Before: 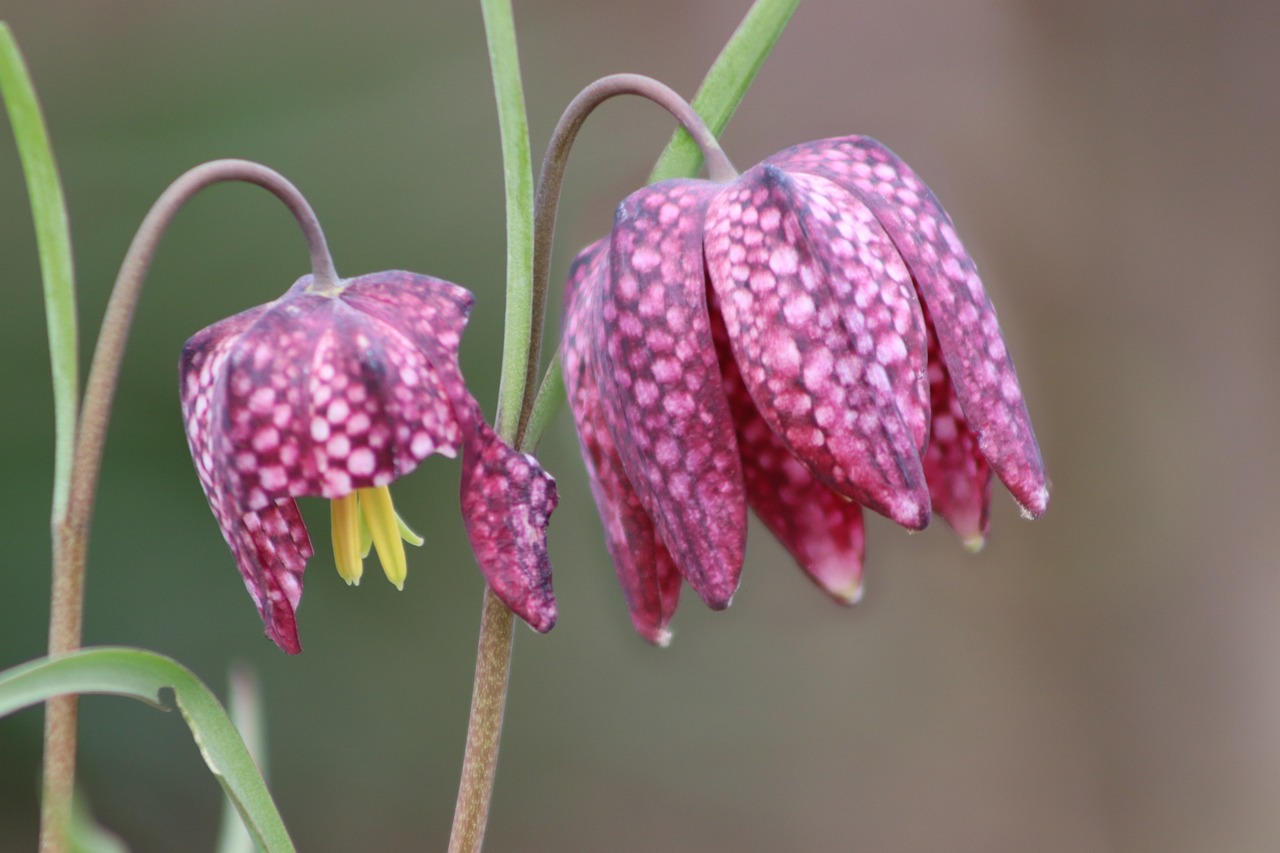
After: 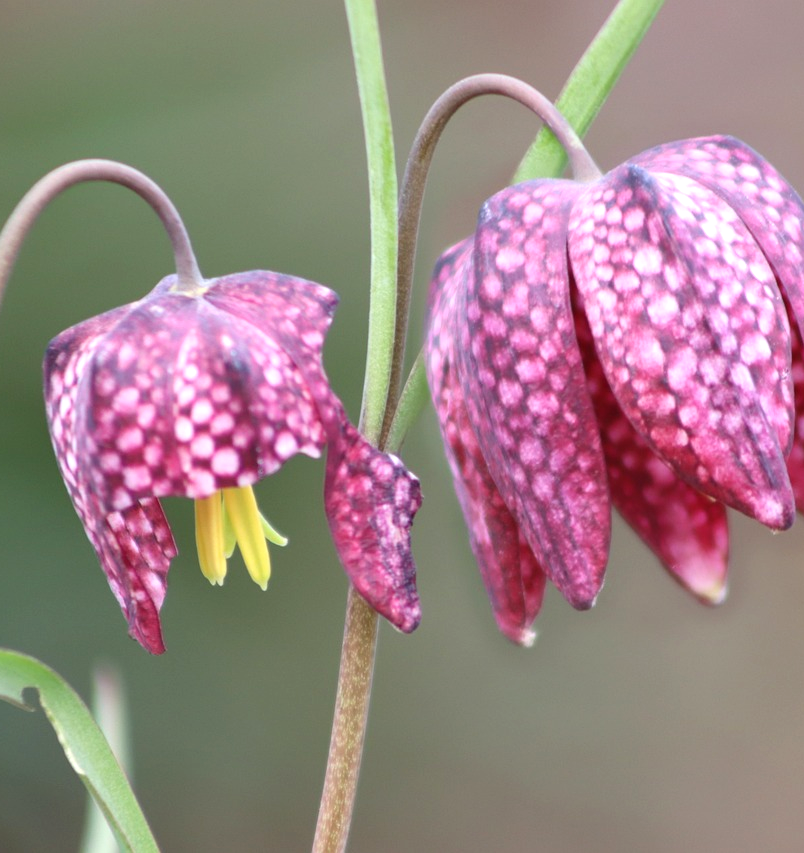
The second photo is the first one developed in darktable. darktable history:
crop: left 10.644%, right 26.528%
exposure: exposure 0.515 EV, compensate highlight preservation false
